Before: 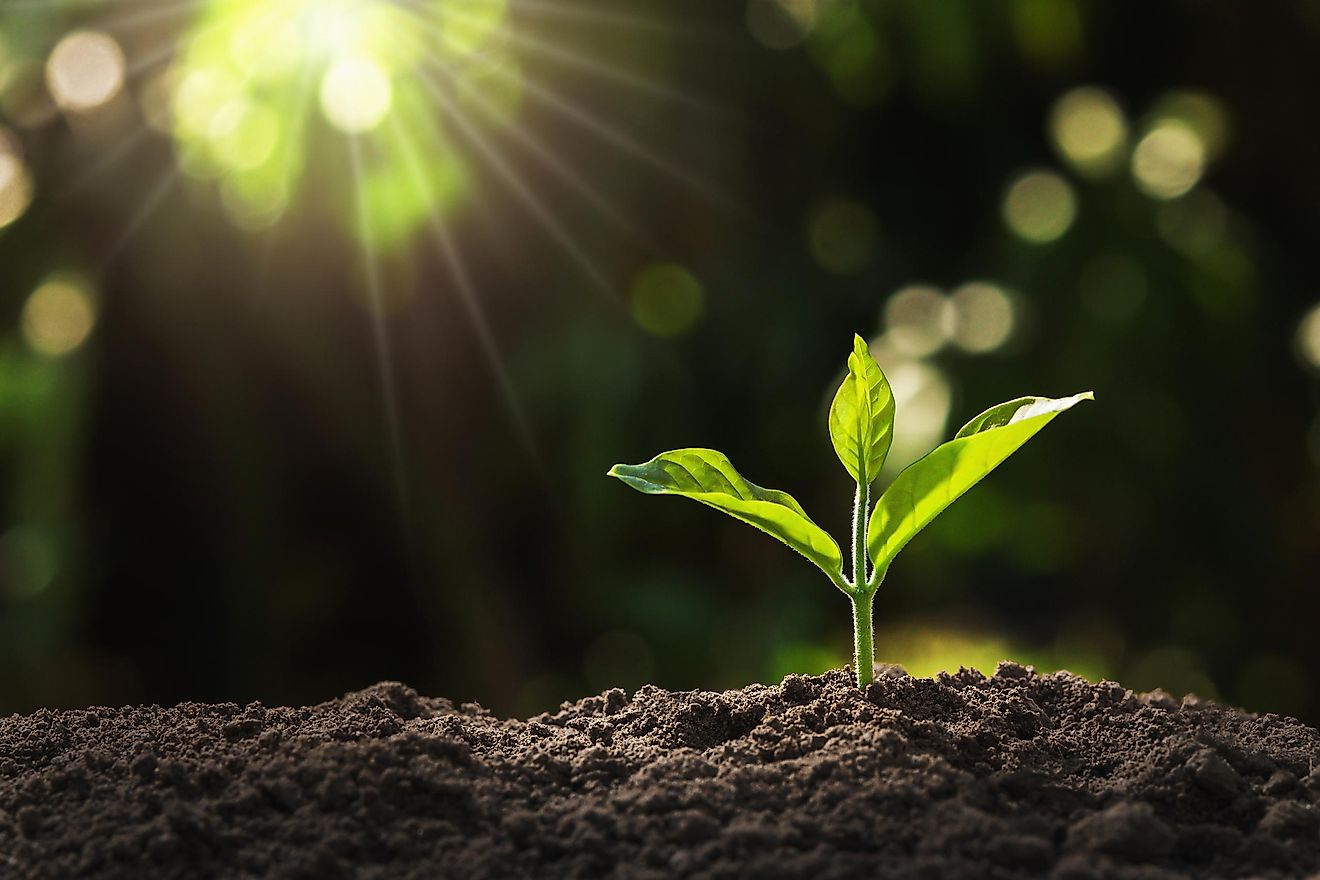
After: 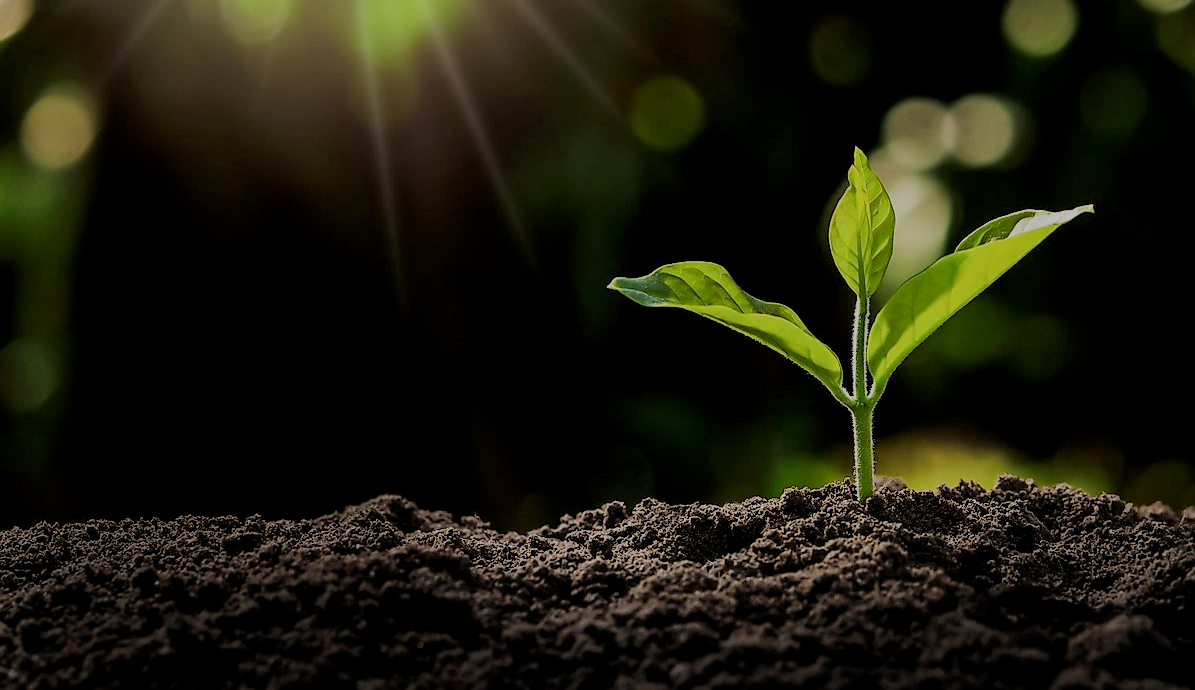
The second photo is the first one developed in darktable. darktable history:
crop: top 21.328%, right 9.452%, bottom 0.23%
filmic rgb: black relative exposure -8.79 EV, white relative exposure 4.98 EV, target black luminance 0%, hardness 3.79, latitude 65.47%, contrast 0.827, shadows ↔ highlights balance 19.71%
exposure: black level correction 0.006, exposure -0.222 EV, compensate highlight preservation false
contrast brightness saturation: contrast 0.032, brightness -0.031
